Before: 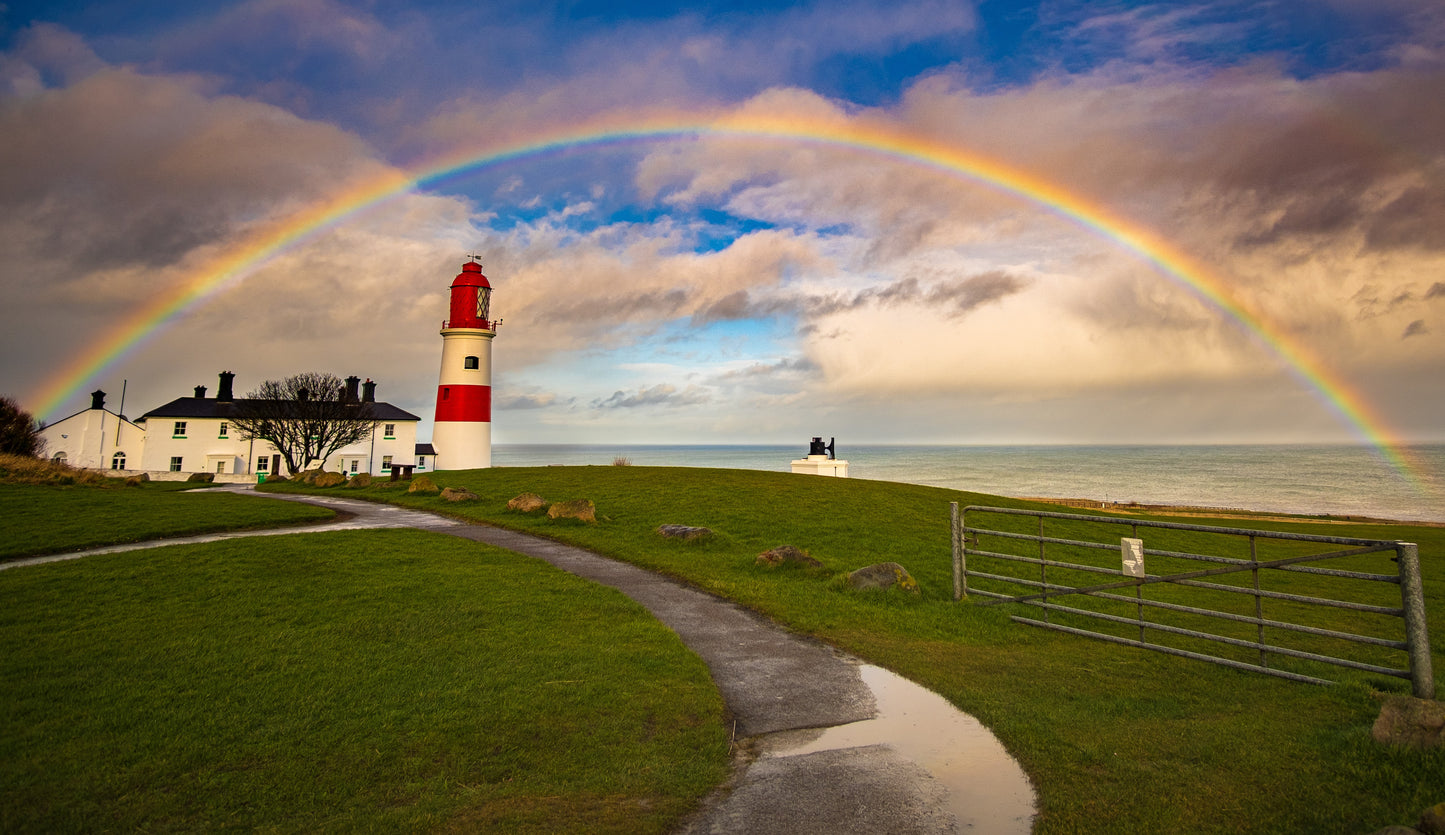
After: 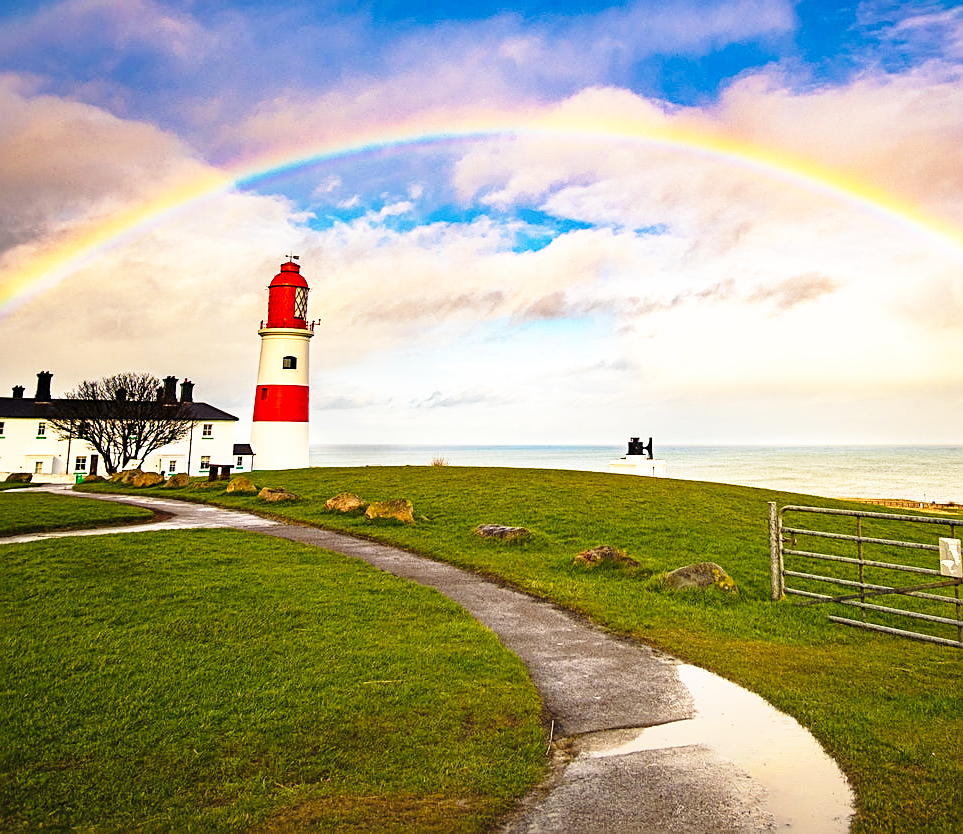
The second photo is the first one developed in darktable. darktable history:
crop and rotate: left 12.648%, right 20.685%
sharpen: on, module defaults
contrast brightness saturation: contrast 0.01, saturation -0.05
base curve: curves: ch0 [(0, 0) (0.026, 0.03) (0.109, 0.232) (0.351, 0.748) (0.669, 0.968) (1, 1)], preserve colors none
exposure: exposure 0.207 EV, compensate highlight preservation false
